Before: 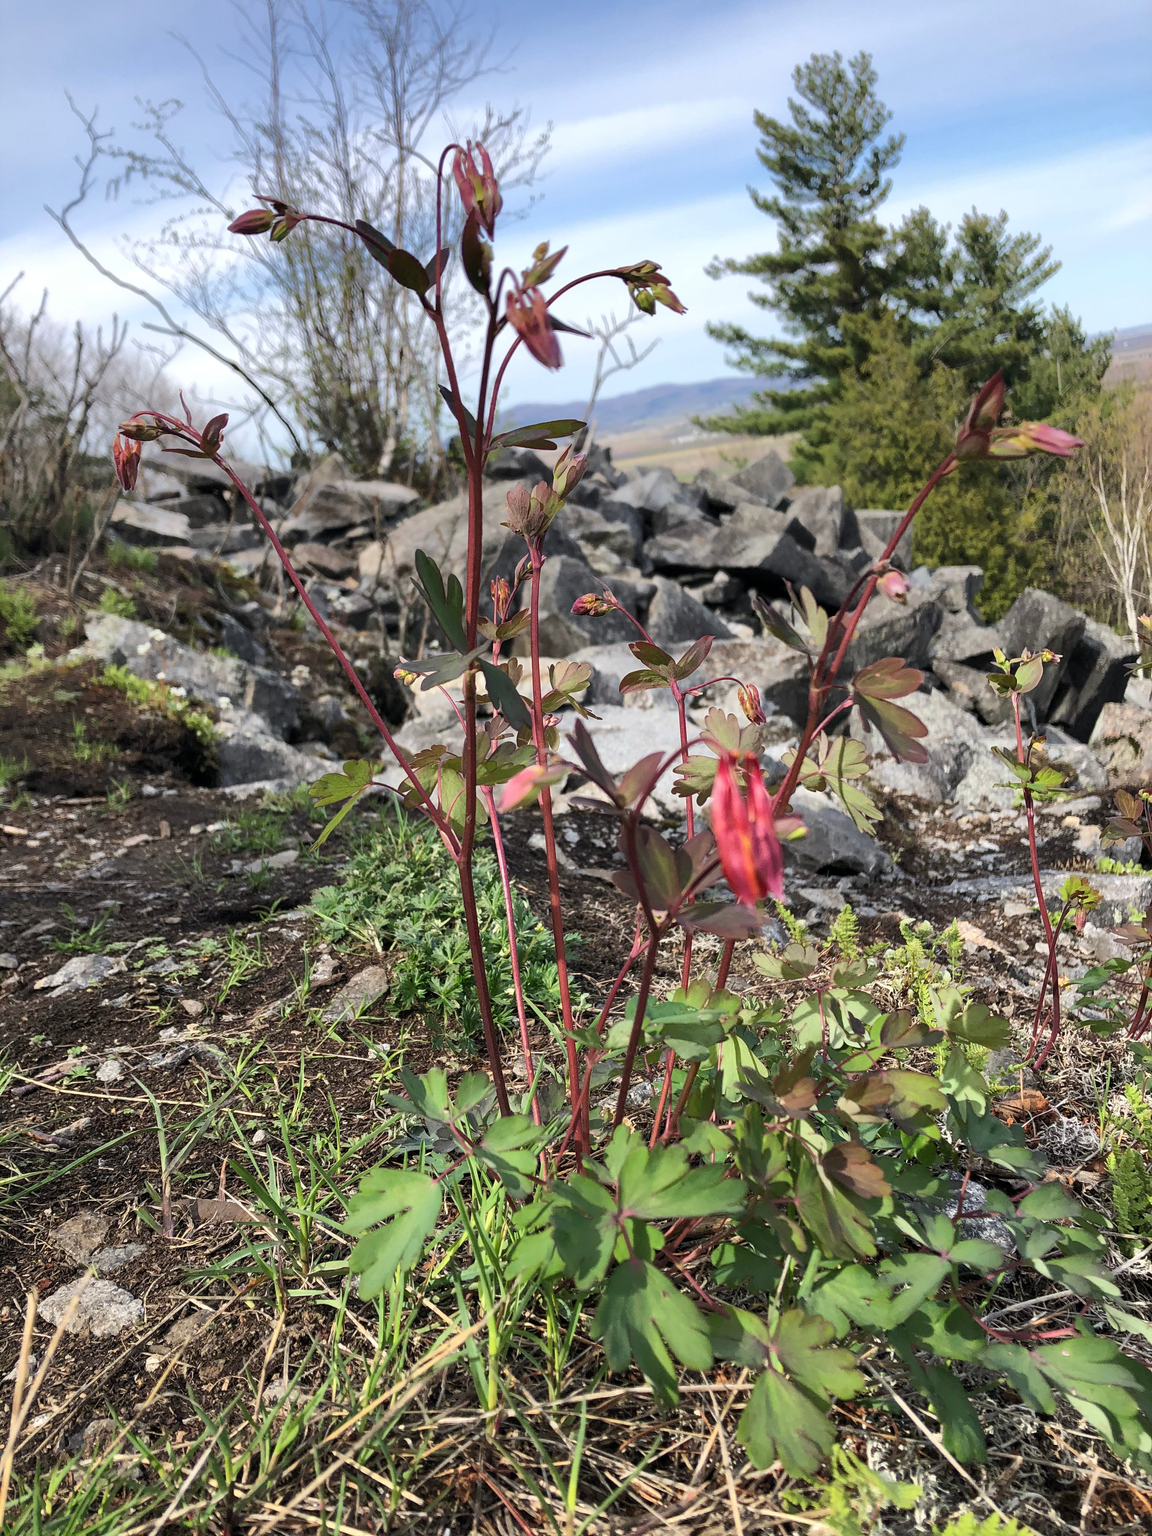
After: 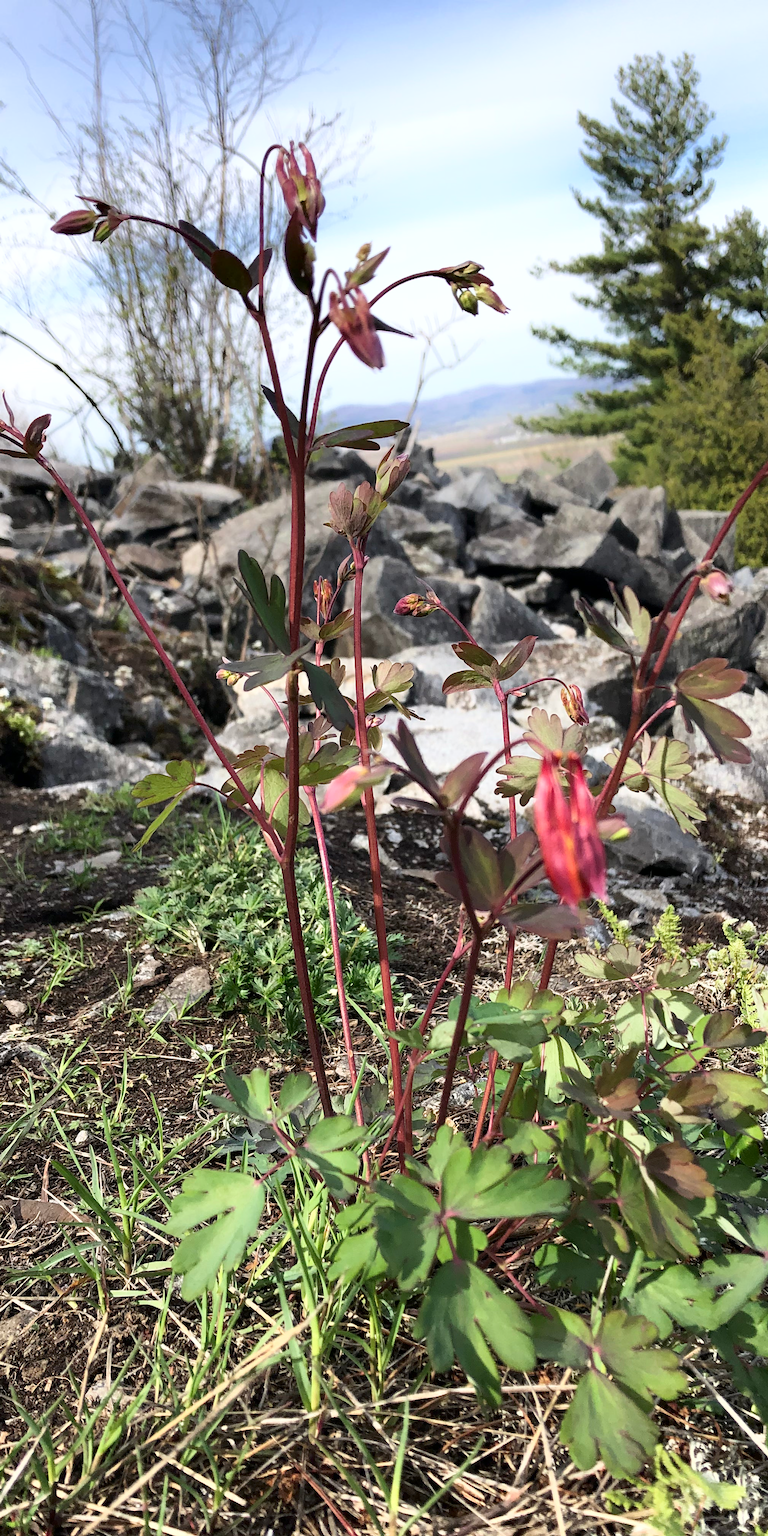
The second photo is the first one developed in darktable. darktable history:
crop and rotate: left 15.446%, right 17.836%
exposure: exposure 0.2 EV, compensate highlight preservation false
shadows and highlights: shadows -62.32, white point adjustment -5.22, highlights 61.59
